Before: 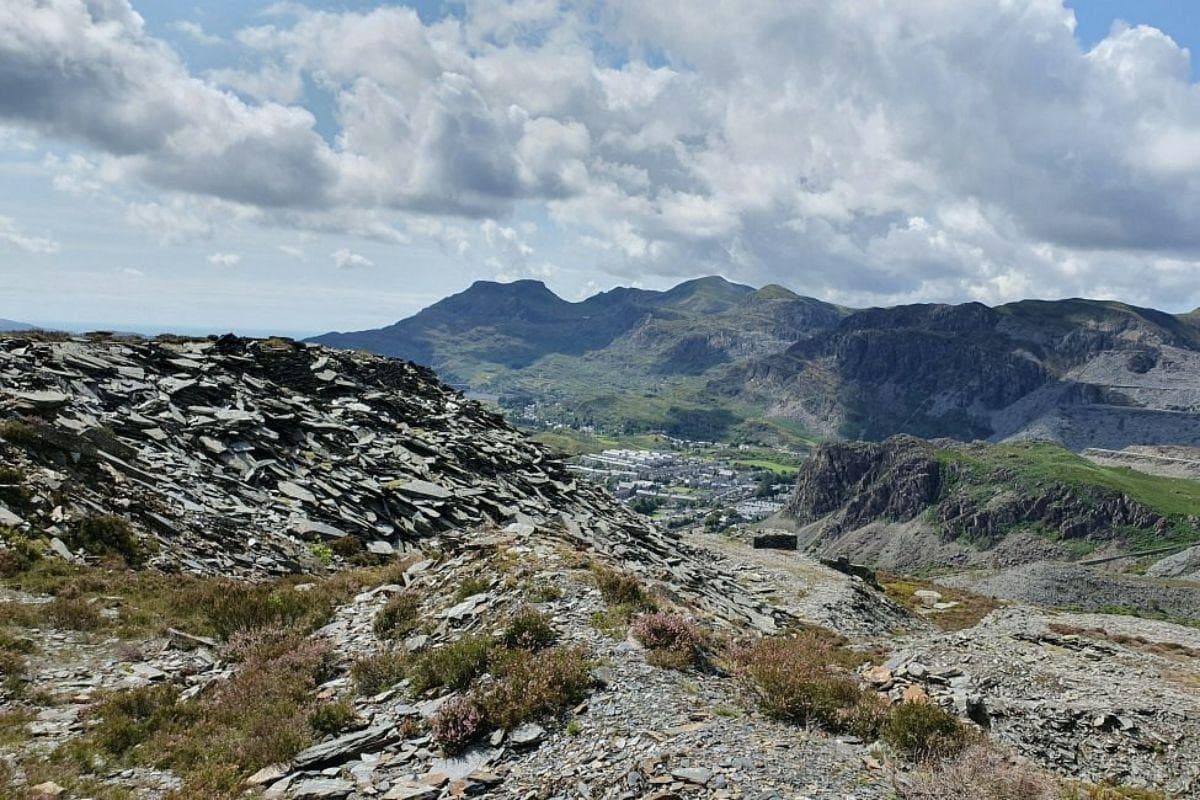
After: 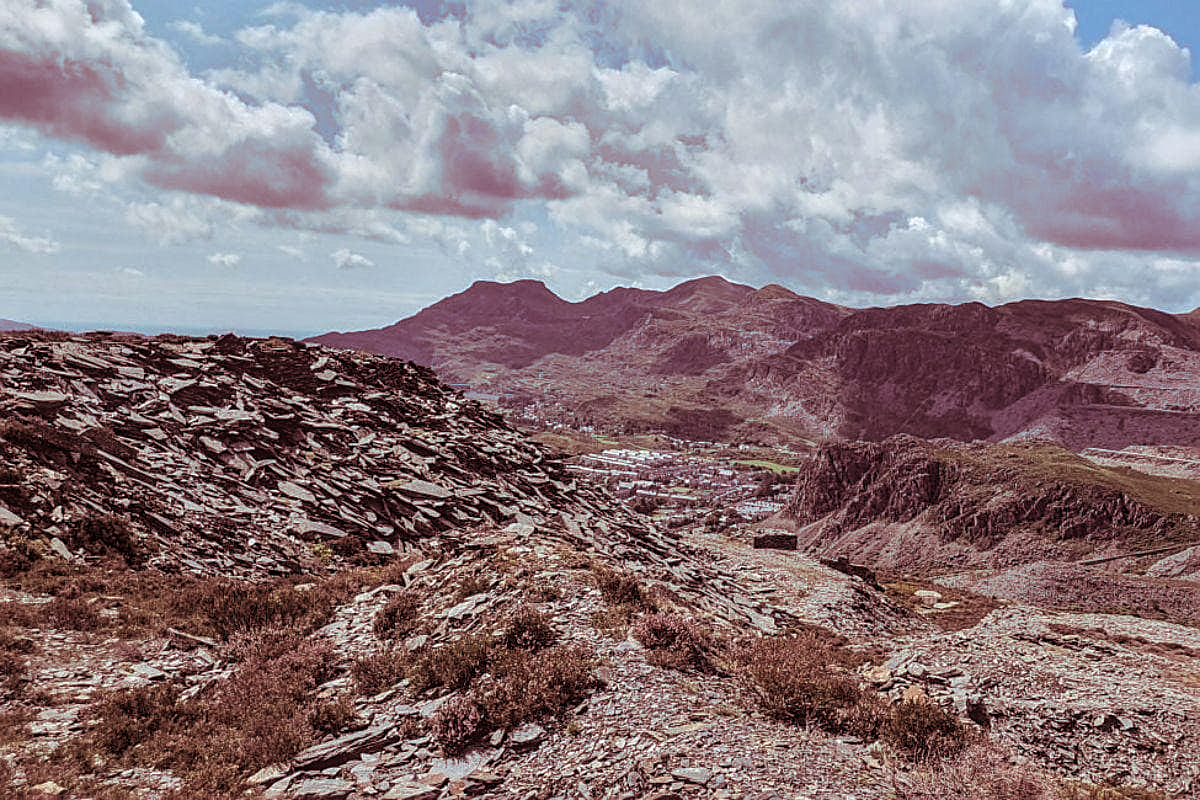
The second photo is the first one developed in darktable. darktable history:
local contrast: highlights 0%, shadows 0%, detail 133%
split-toning: highlights › hue 187.2°, highlights › saturation 0.83, balance -68.05, compress 56.43%
sharpen: on, module defaults
